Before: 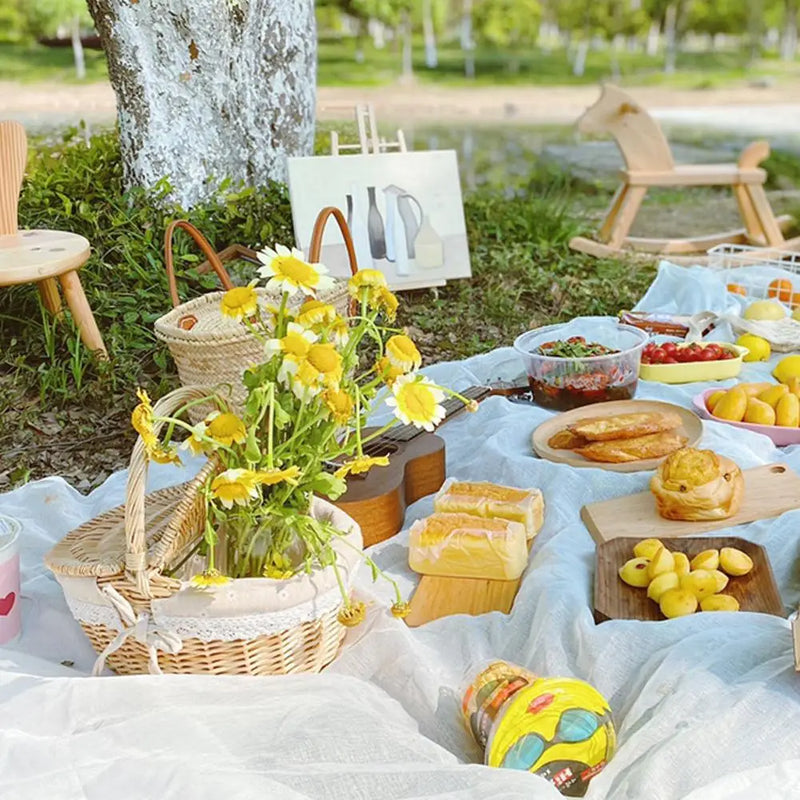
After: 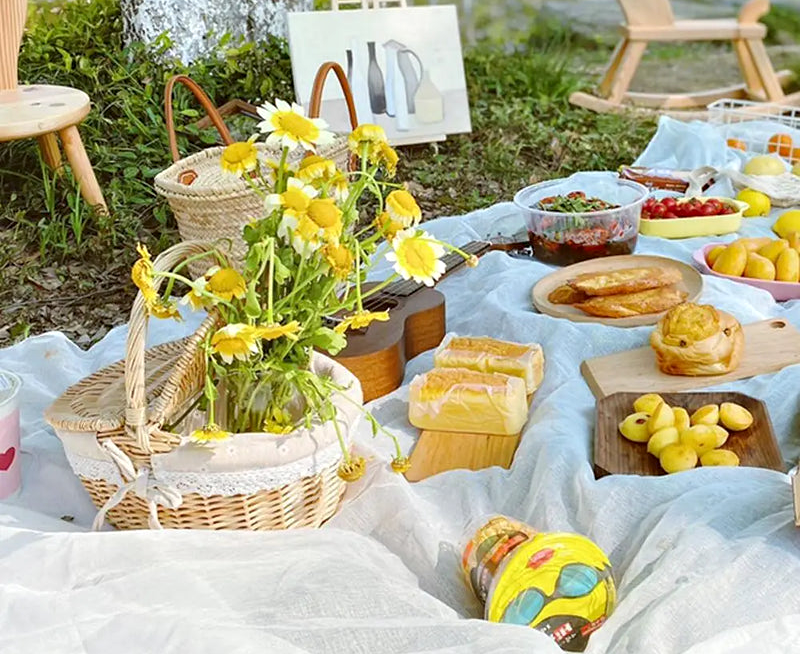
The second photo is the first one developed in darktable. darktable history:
contrast equalizer: y [[0.6 ×6], [0.55 ×6], [0 ×6], [0 ×6], [0 ×6]], mix 0.319
crop and rotate: top 18.16%
